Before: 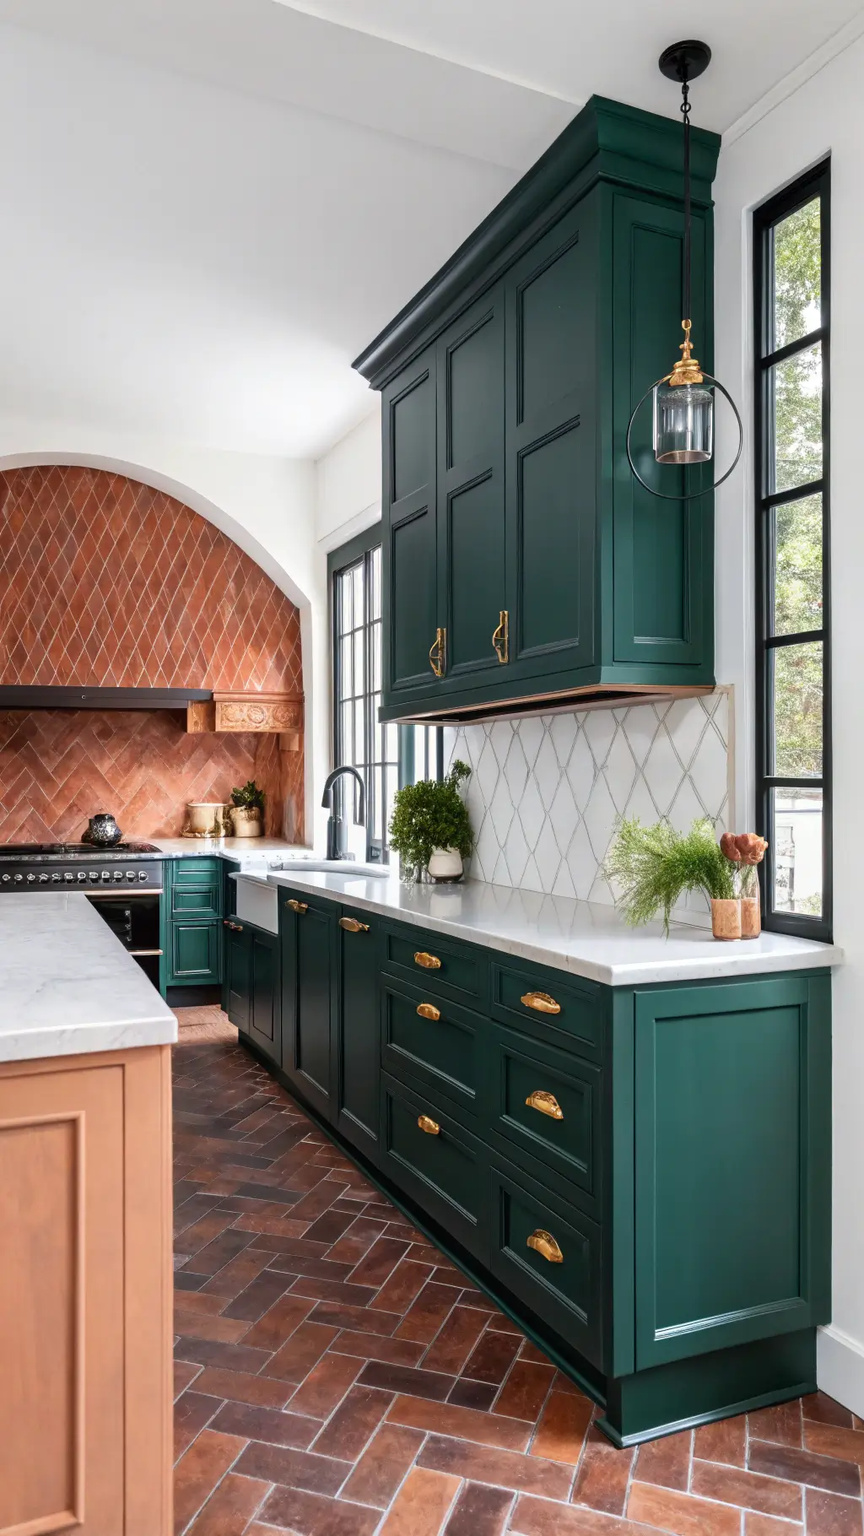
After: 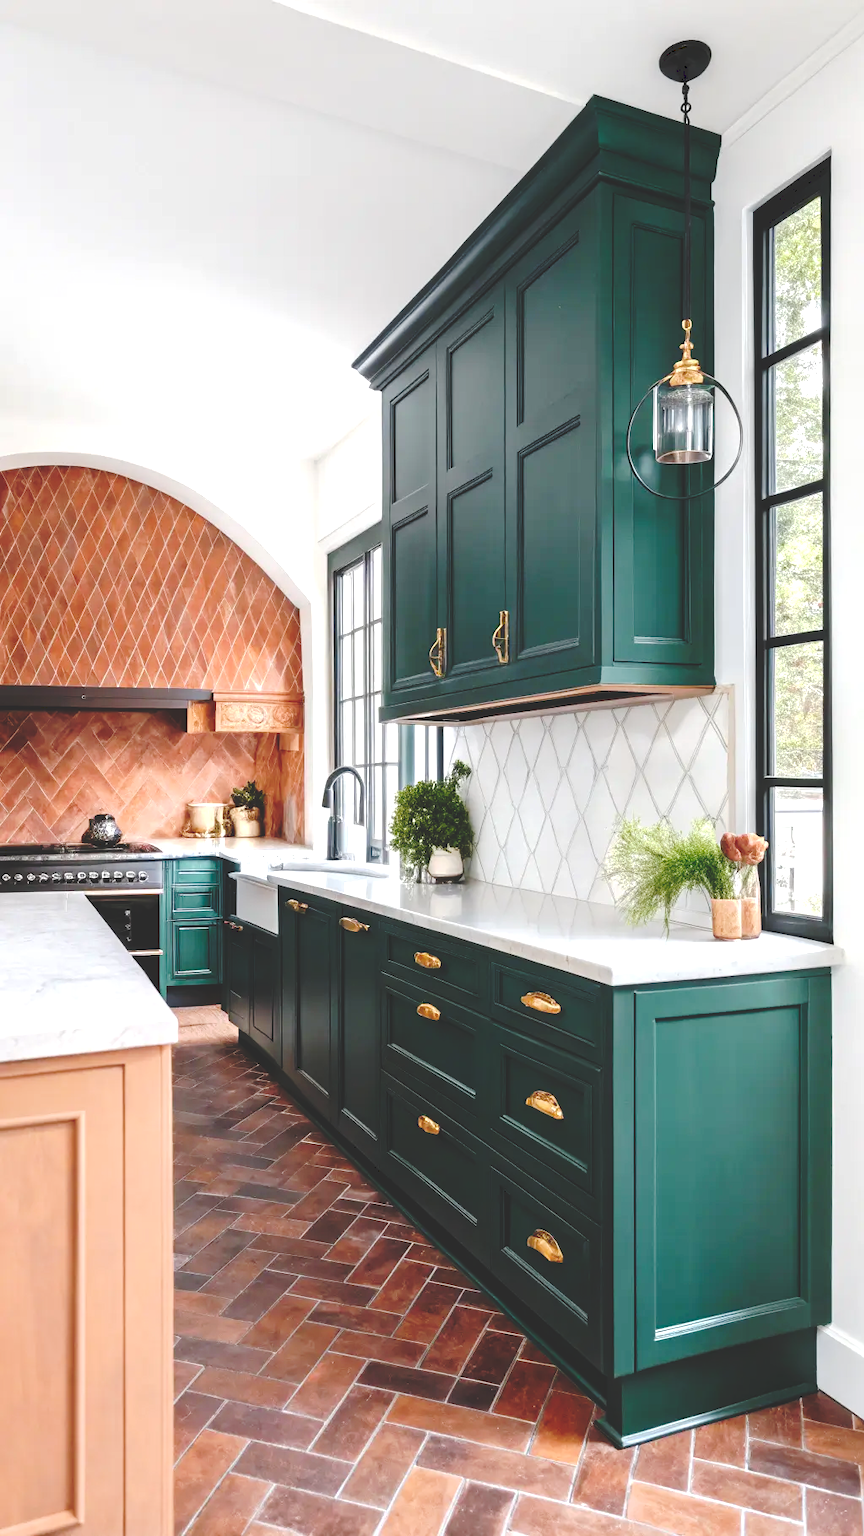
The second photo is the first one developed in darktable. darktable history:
exposure: exposure 0.564 EV, compensate highlight preservation false
tone curve: curves: ch0 [(0, 0) (0.003, 0.177) (0.011, 0.177) (0.025, 0.176) (0.044, 0.178) (0.069, 0.186) (0.1, 0.194) (0.136, 0.203) (0.177, 0.223) (0.224, 0.255) (0.277, 0.305) (0.335, 0.383) (0.399, 0.467) (0.468, 0.546) (0.543, 0.616) (0.623, 0.694) (0.709, 0.764) (0.801, 0.834) (0.898, 0.901) (1, 1)], preserve colors none
